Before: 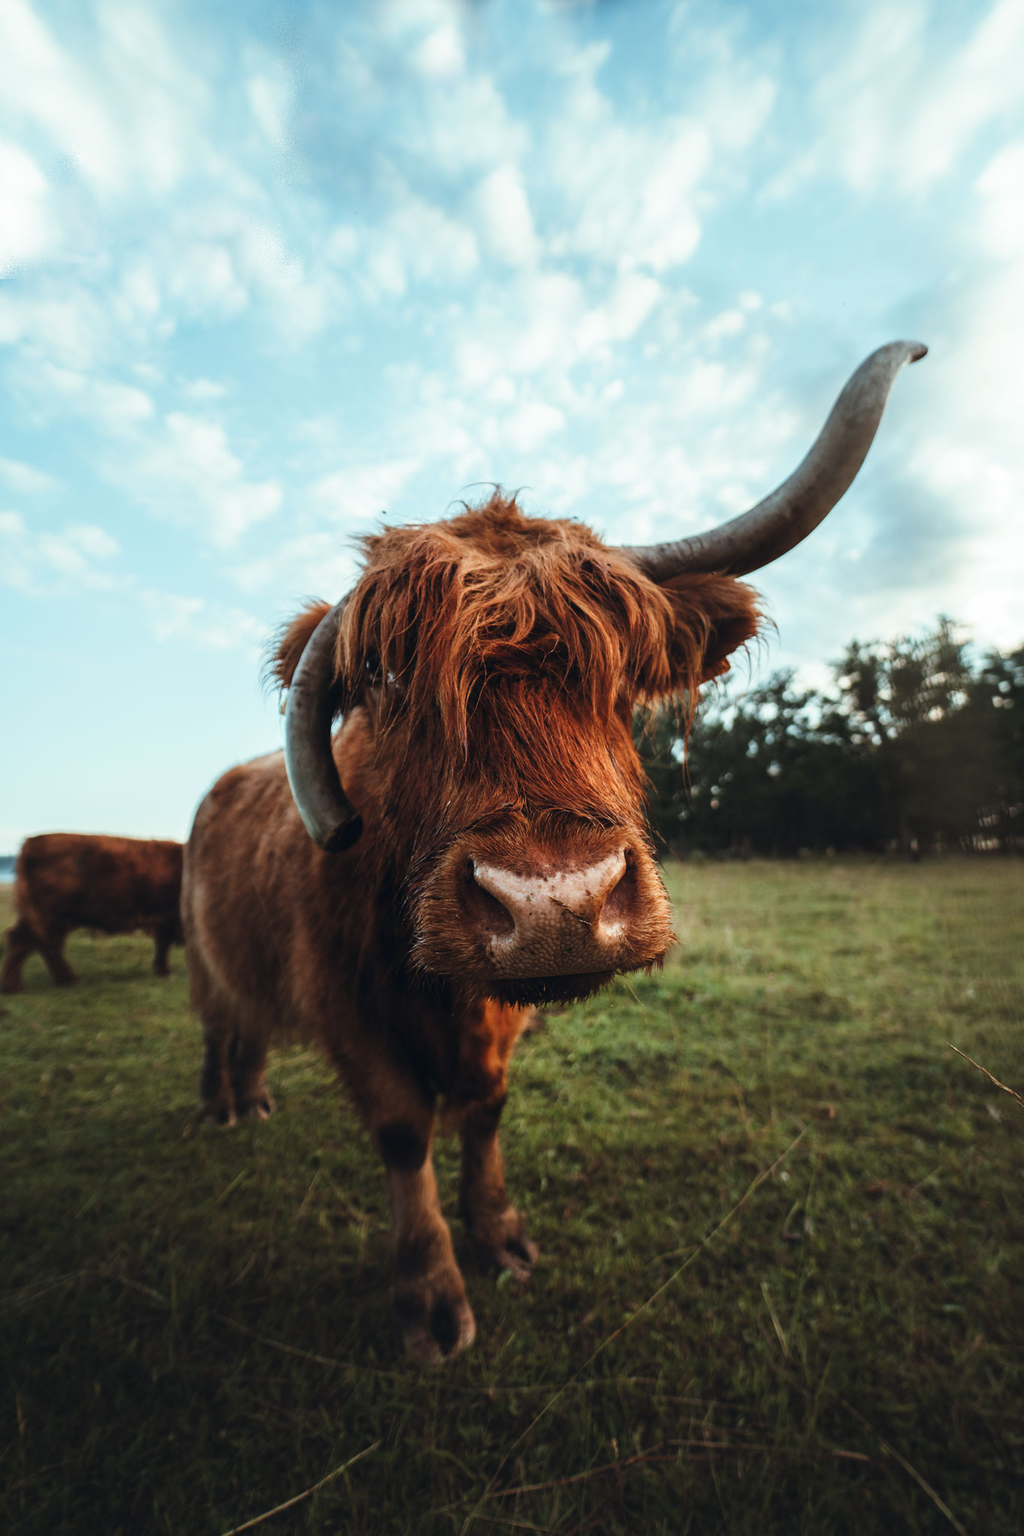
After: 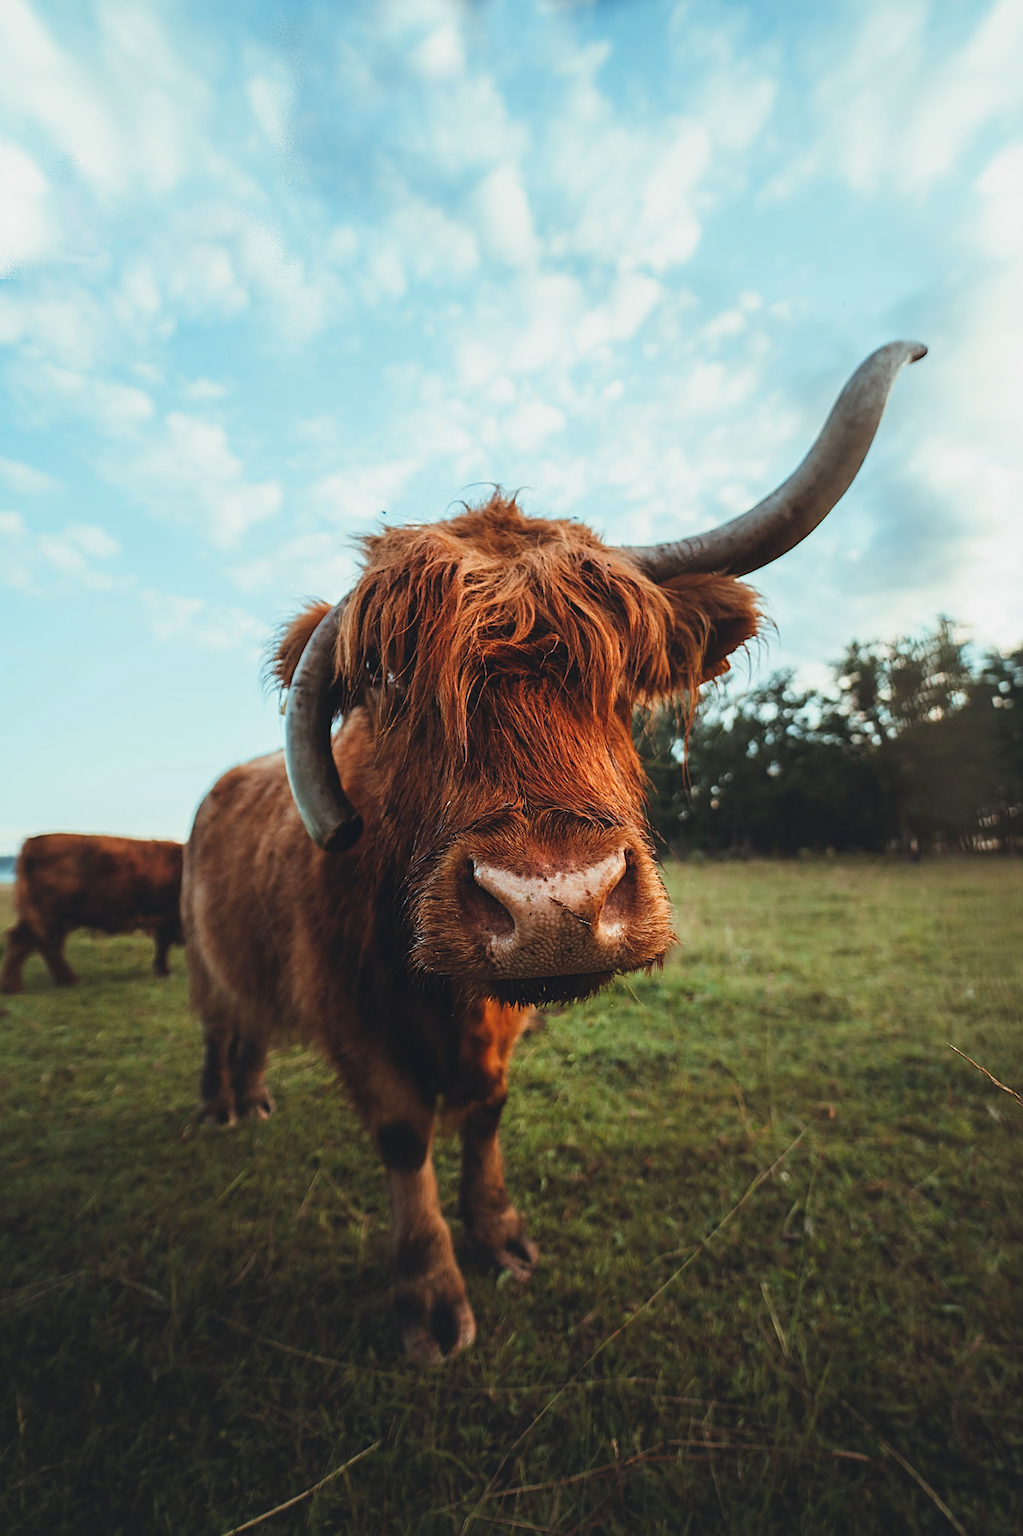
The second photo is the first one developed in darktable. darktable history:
contrast brightness saturation: contrast -0.1, brightness 0.05, saturation 0.08
sharpen: on, module defaults
color balance: mode lift, gamma, gain (sRGB), lift [0.97, 1, 1, 1], gamma [1.03, 1, 1, 1]
